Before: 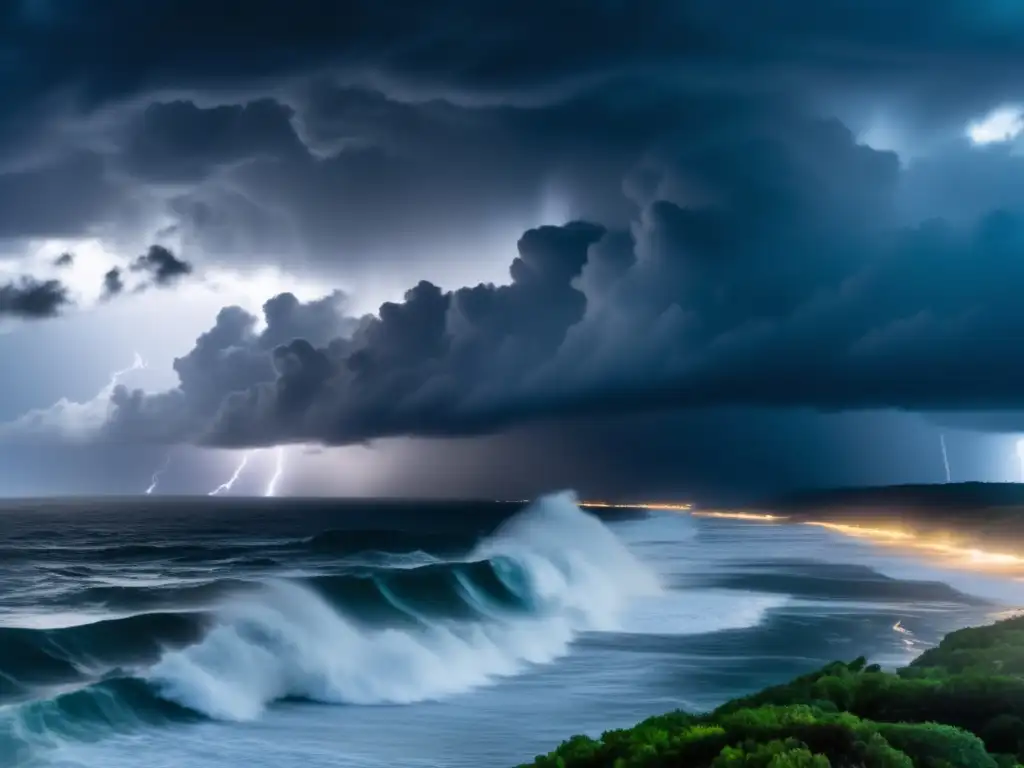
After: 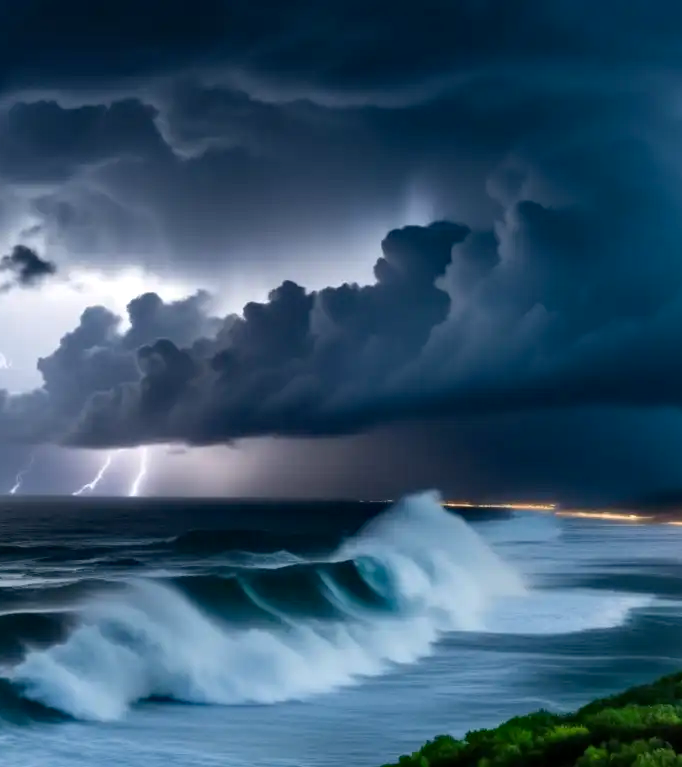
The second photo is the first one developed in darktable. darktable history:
haze removal: compatibility mode true, adaptive false
exposure: black level correction 0.001, exposure 0.014 EV, compensate highlight preservation false
crop and rotate: left 13.342%, right 19.991%
